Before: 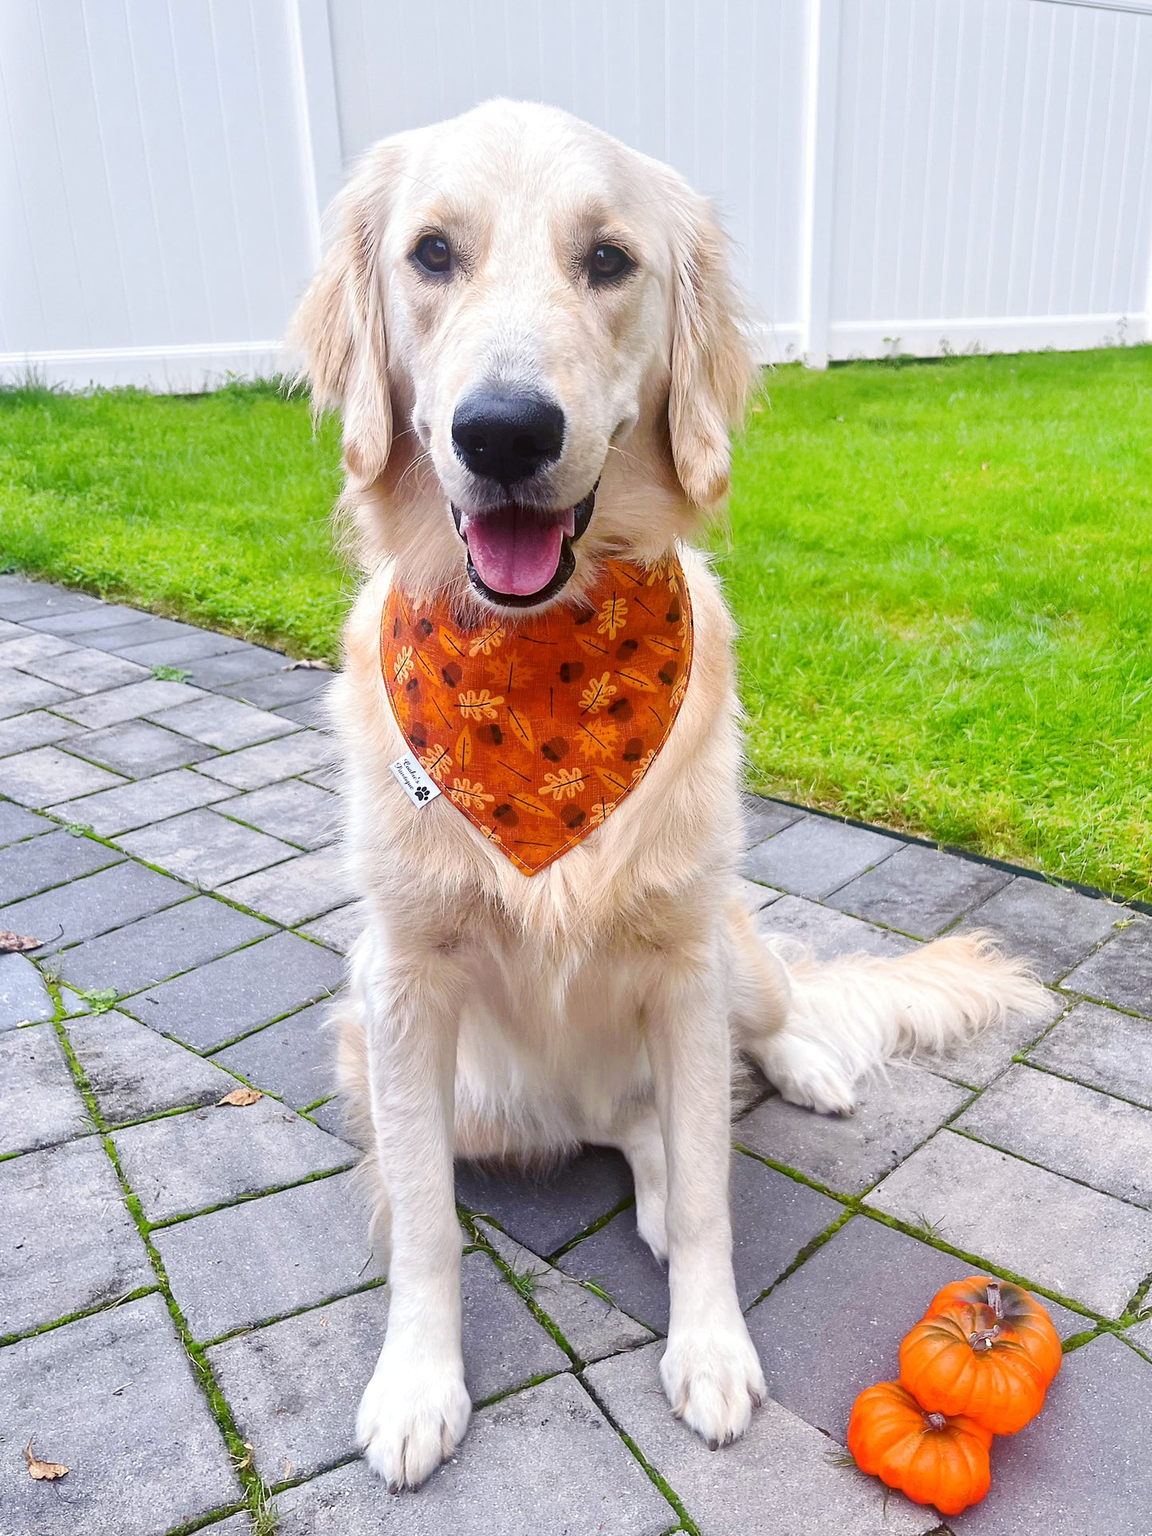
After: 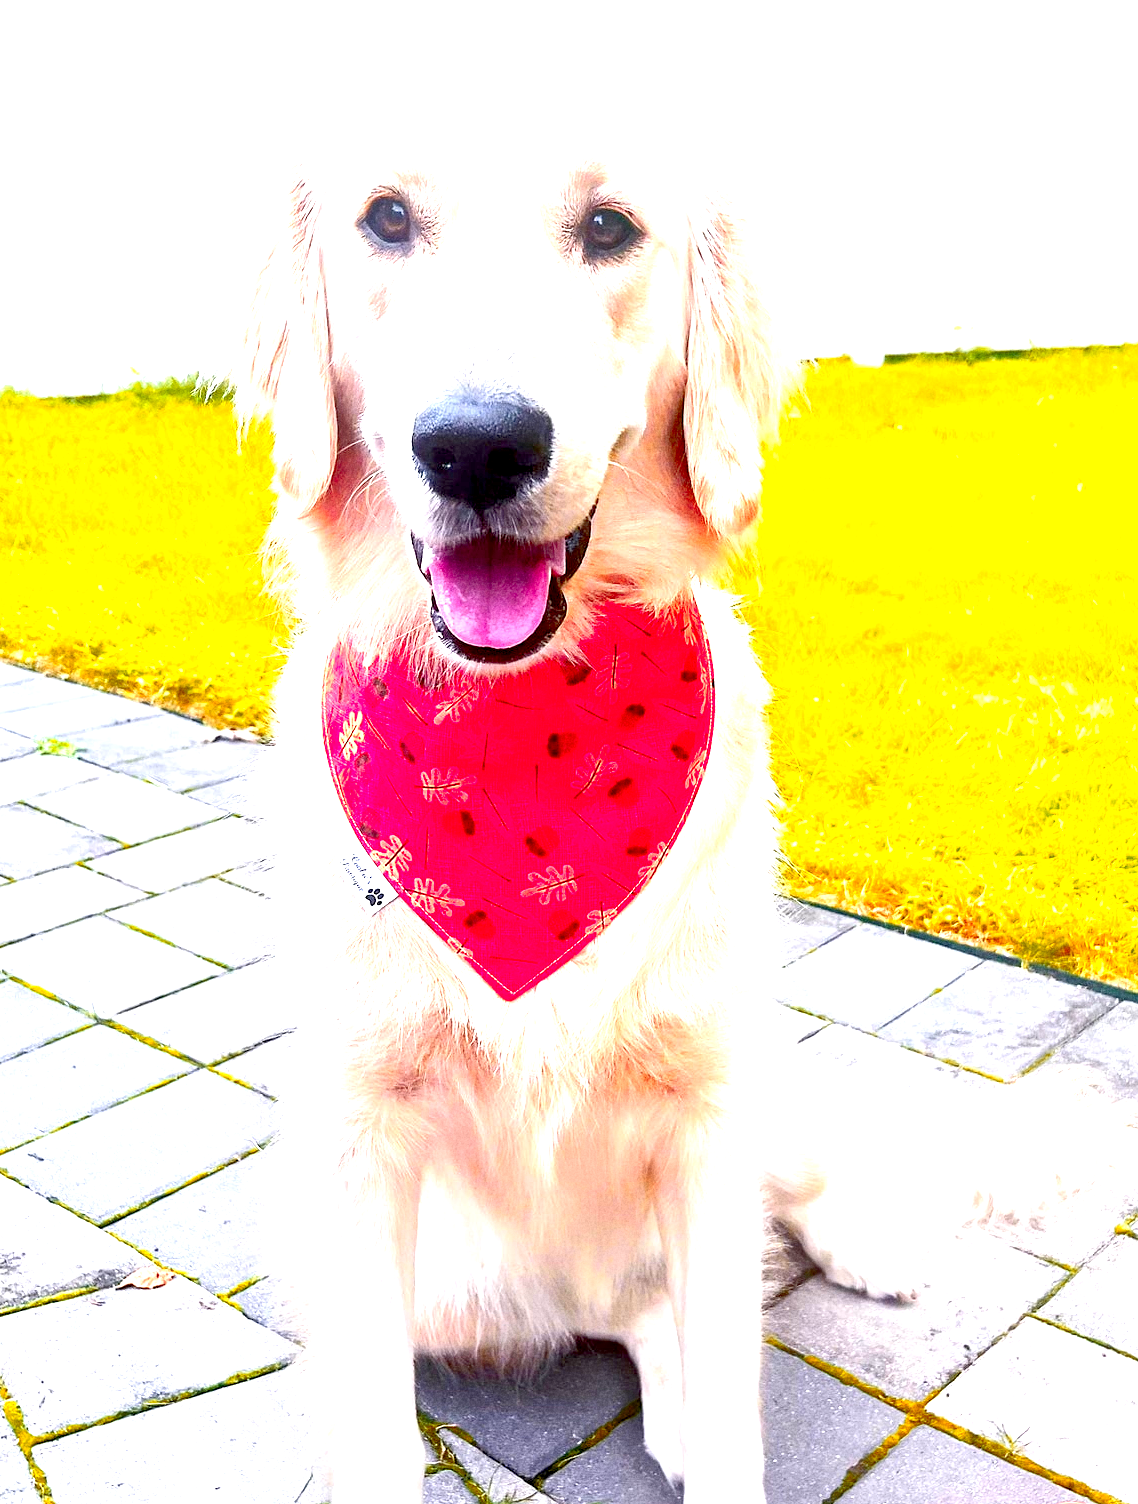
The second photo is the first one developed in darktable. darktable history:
grain: coarseness 22.88 ISO
exposure: black level correction 0.009, exposure 1.425 EV, compensate highlight preservation false
color zones: curves: ch1 [(0.24, 0.629) (0.75, 0.5)]; ch2 [(0.255, 0.454) (0.745, 0.491)], mix 102.12%
crop and rotate: left 10.77%, top 5.1%, right 10.41%, bottom 16.76%
